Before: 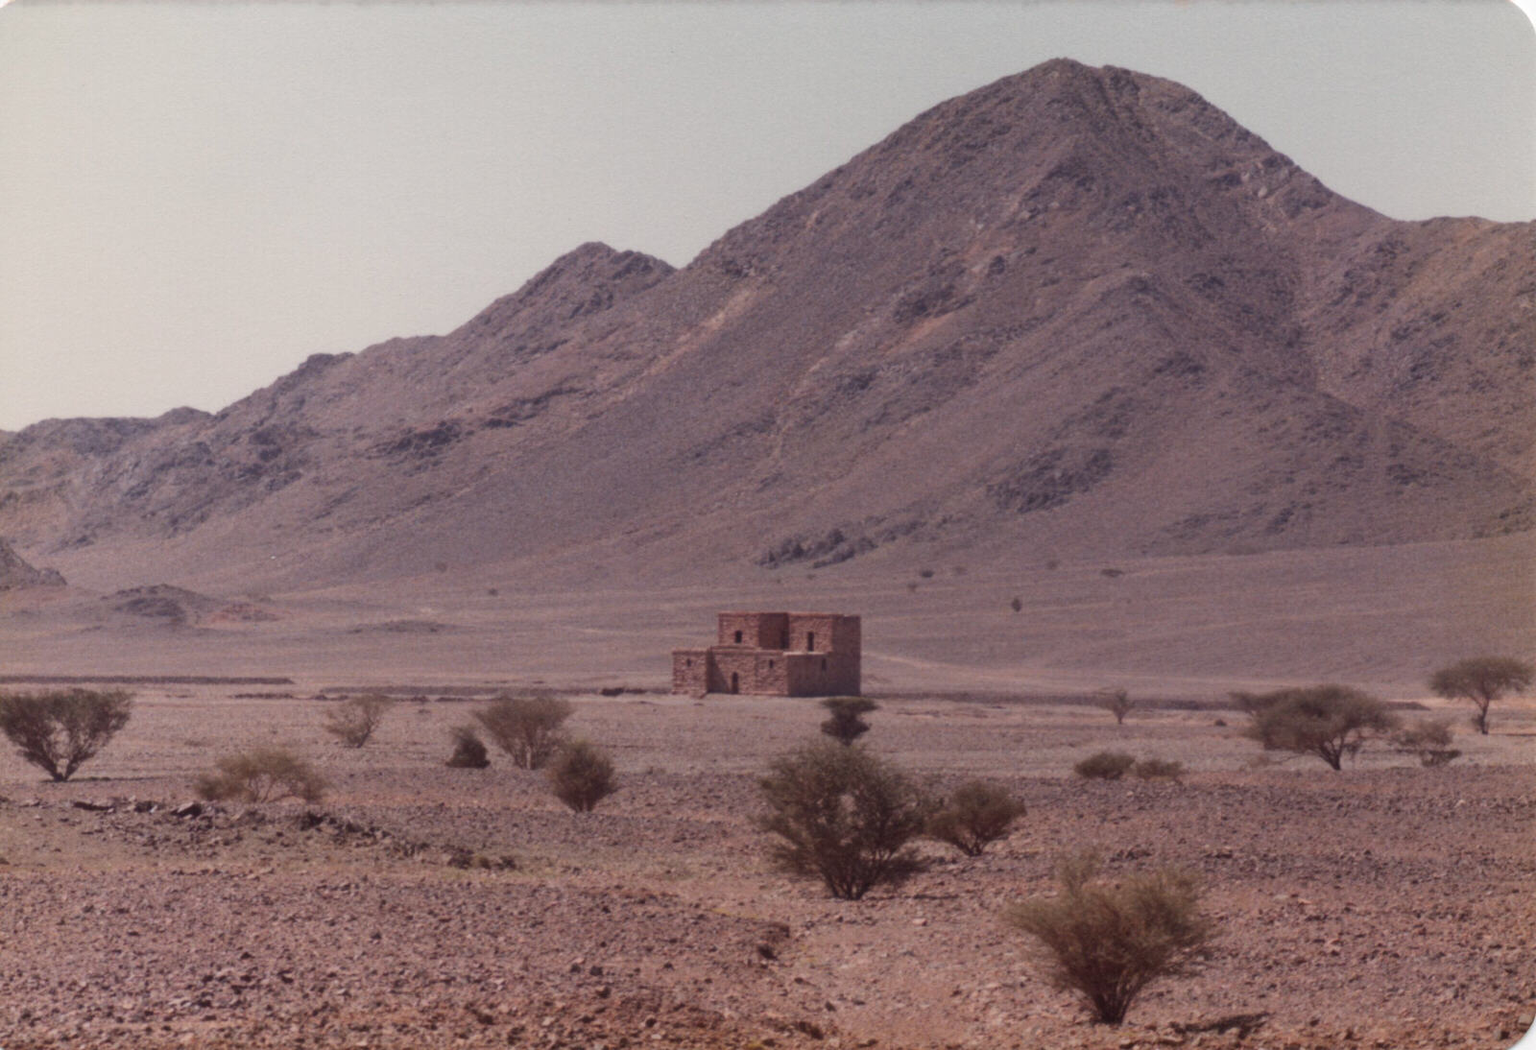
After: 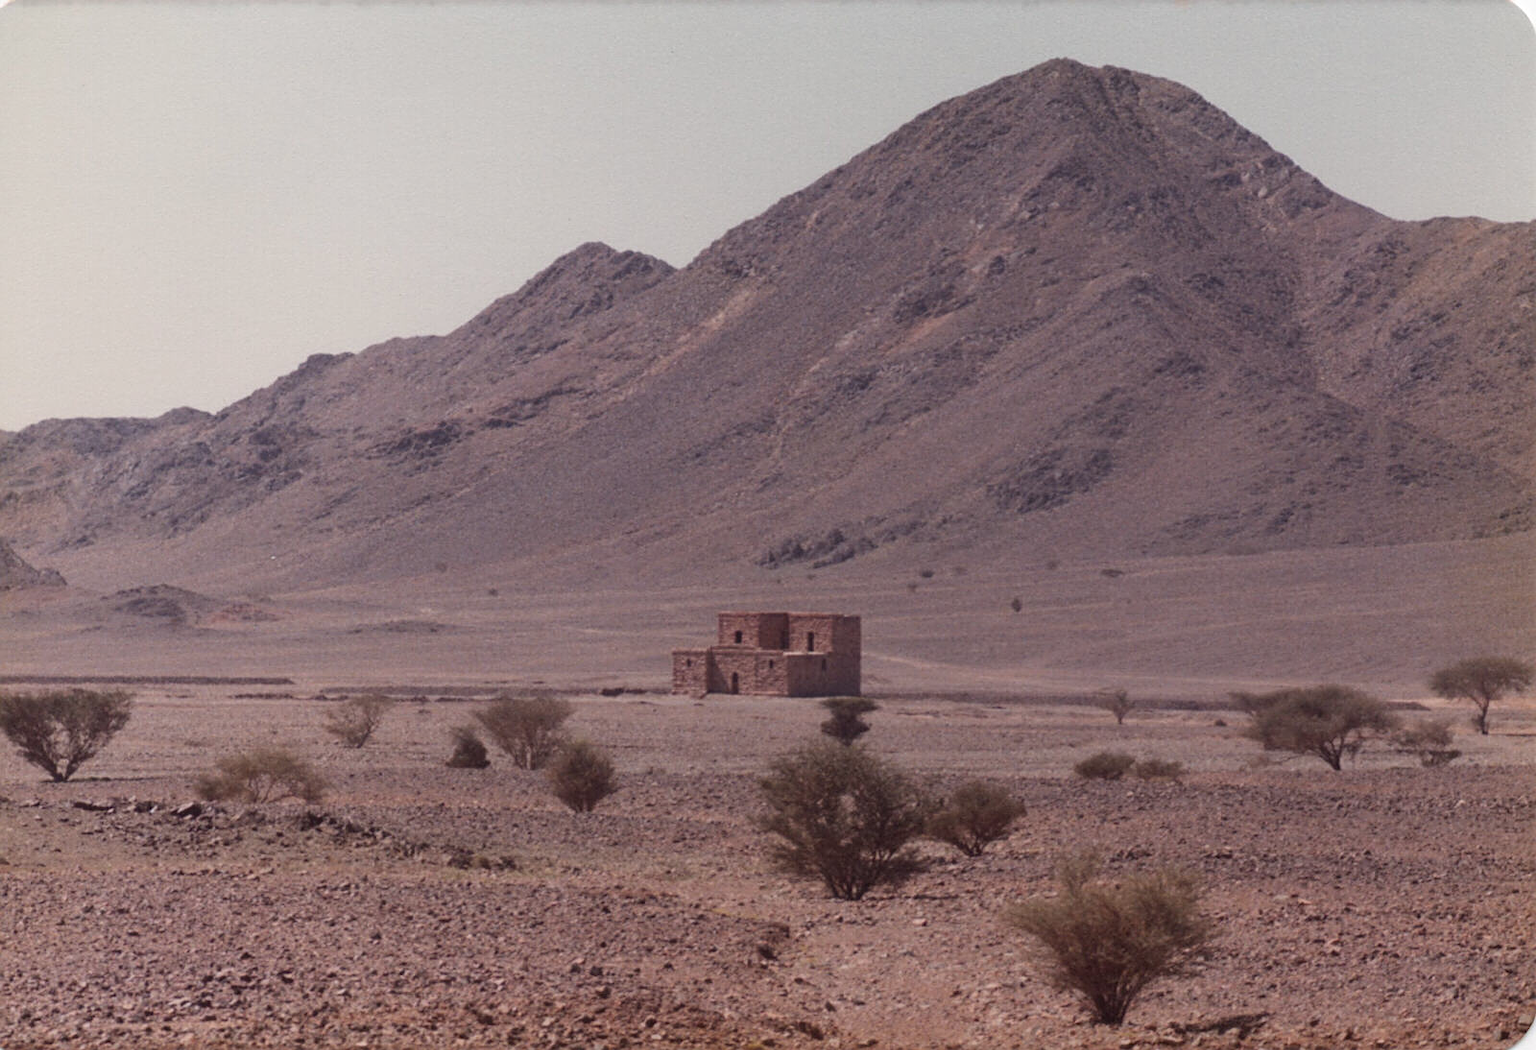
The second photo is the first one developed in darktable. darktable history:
contrast brightness saturation: saturation -0.05
sharpen: on, module defaults
